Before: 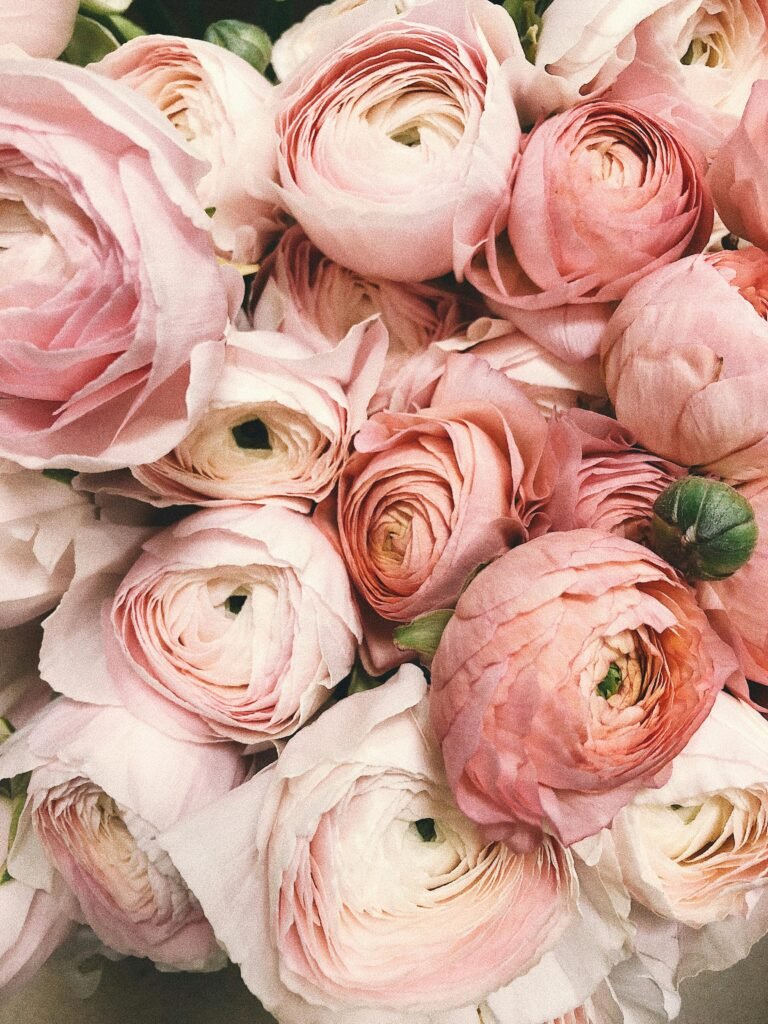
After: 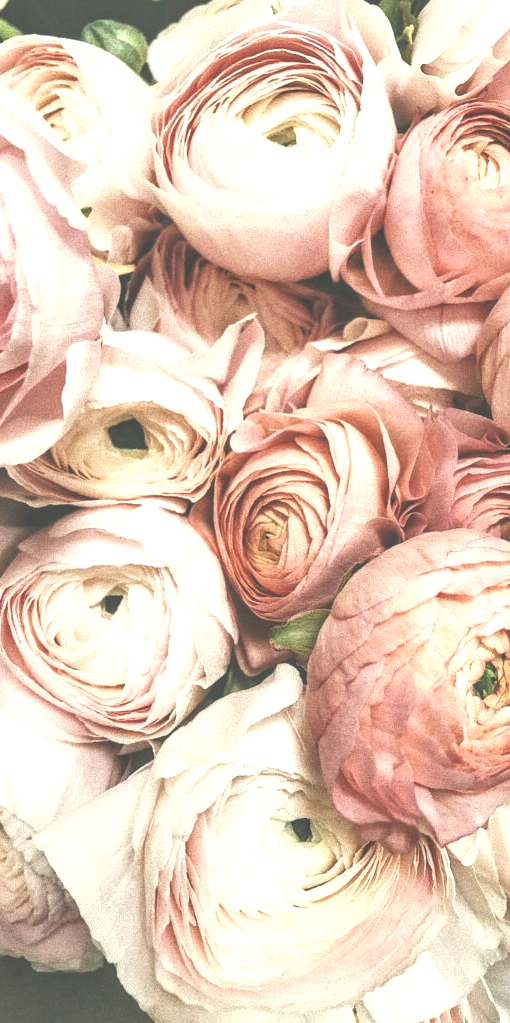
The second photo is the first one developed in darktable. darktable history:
exposure: black level correction -0.069, exposure 0.503 EV, compensate highlight preservation false
local contrast: detail 144%
crop and rotate: left 16.241%, right 17.291%
color correction: highlights a* -4.83, highlights b* 5.04, saturation 0.949
